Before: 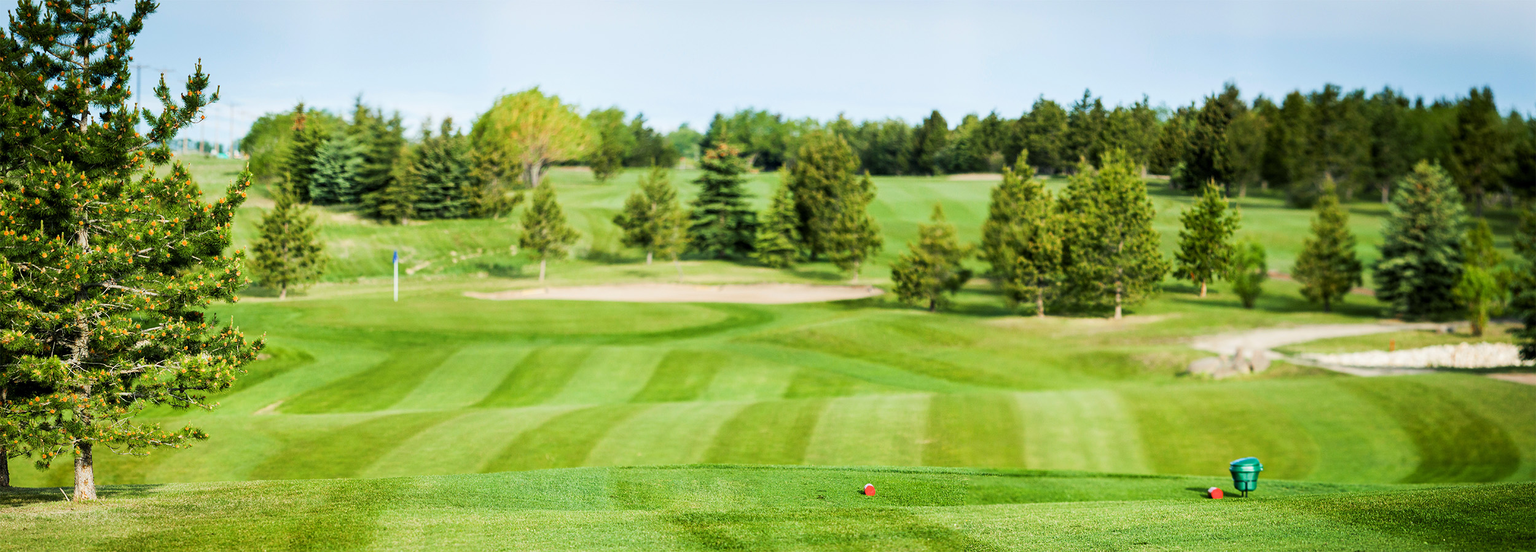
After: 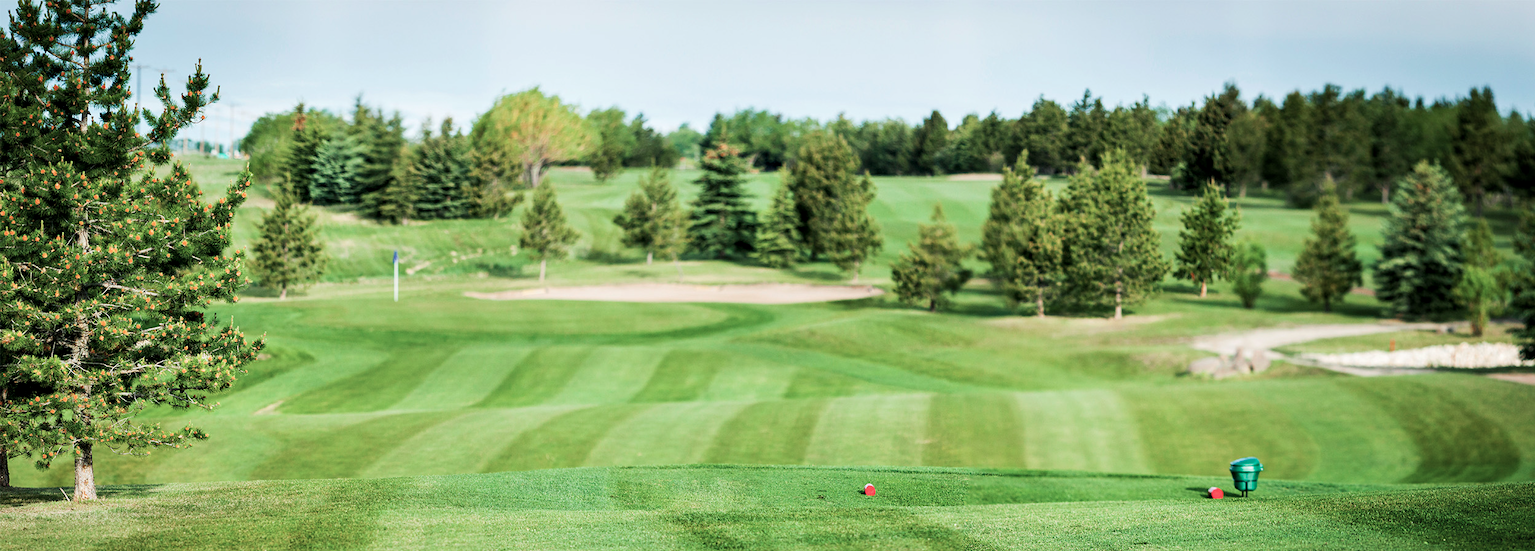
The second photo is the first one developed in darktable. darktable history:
color contrast: blue-yellow contrast 0.7
contrast equalizer: octaves 7, y [[0.6 ×6], [0.55 ×6], [0 ×6], [0 ×6], [0 ×6]], mix 0.15
